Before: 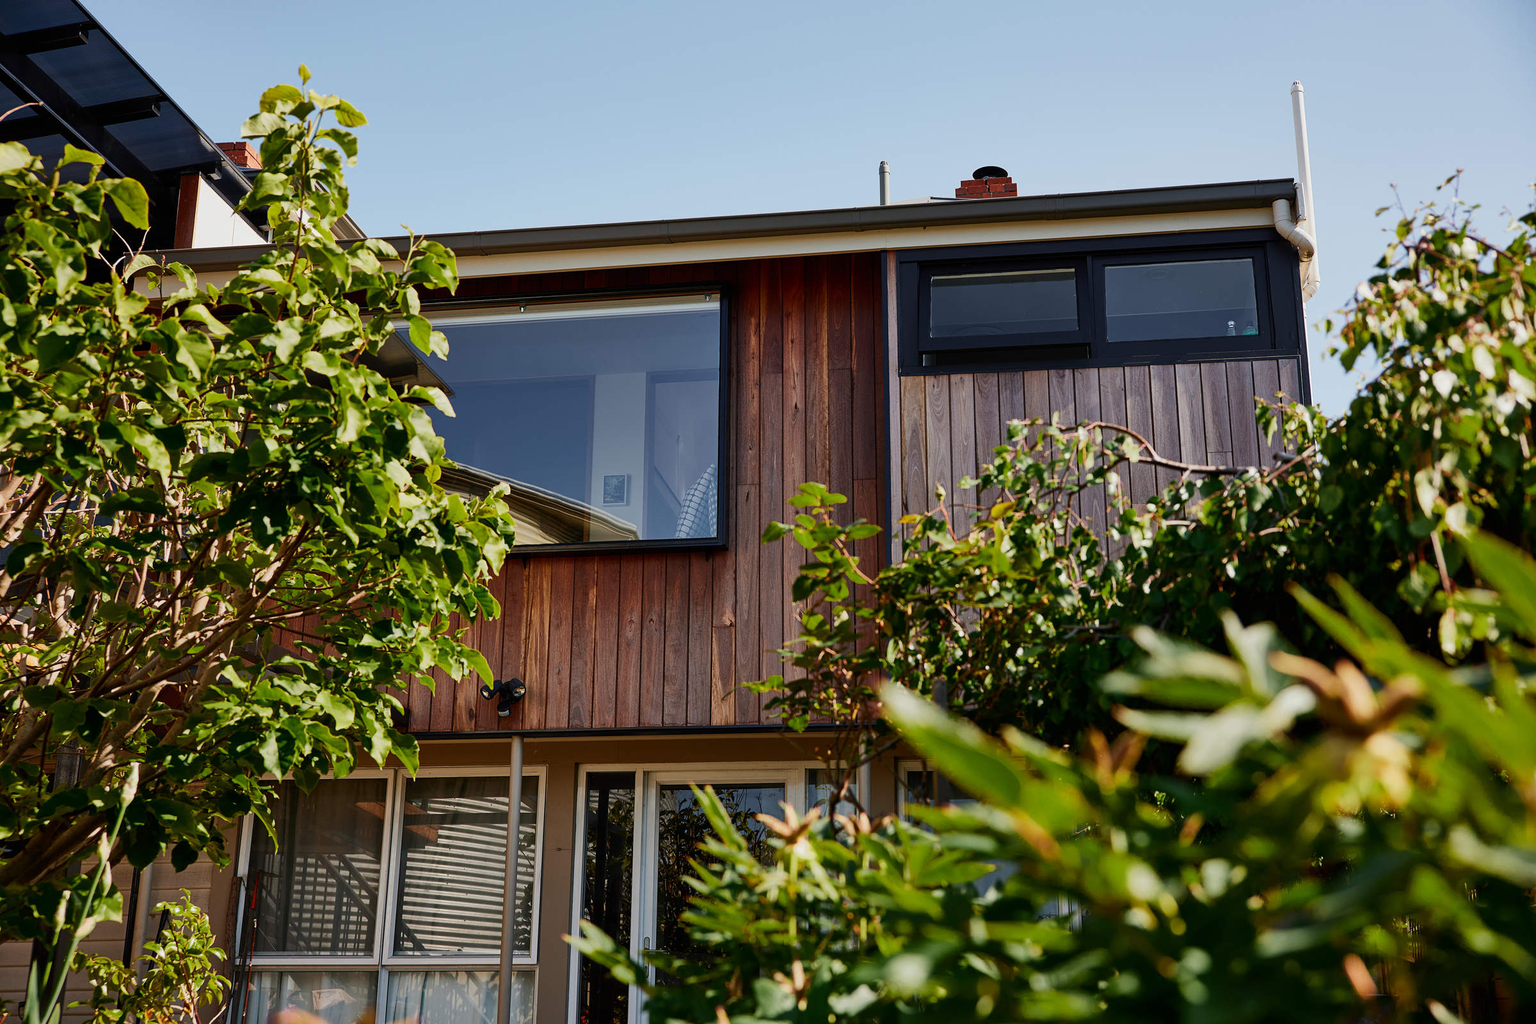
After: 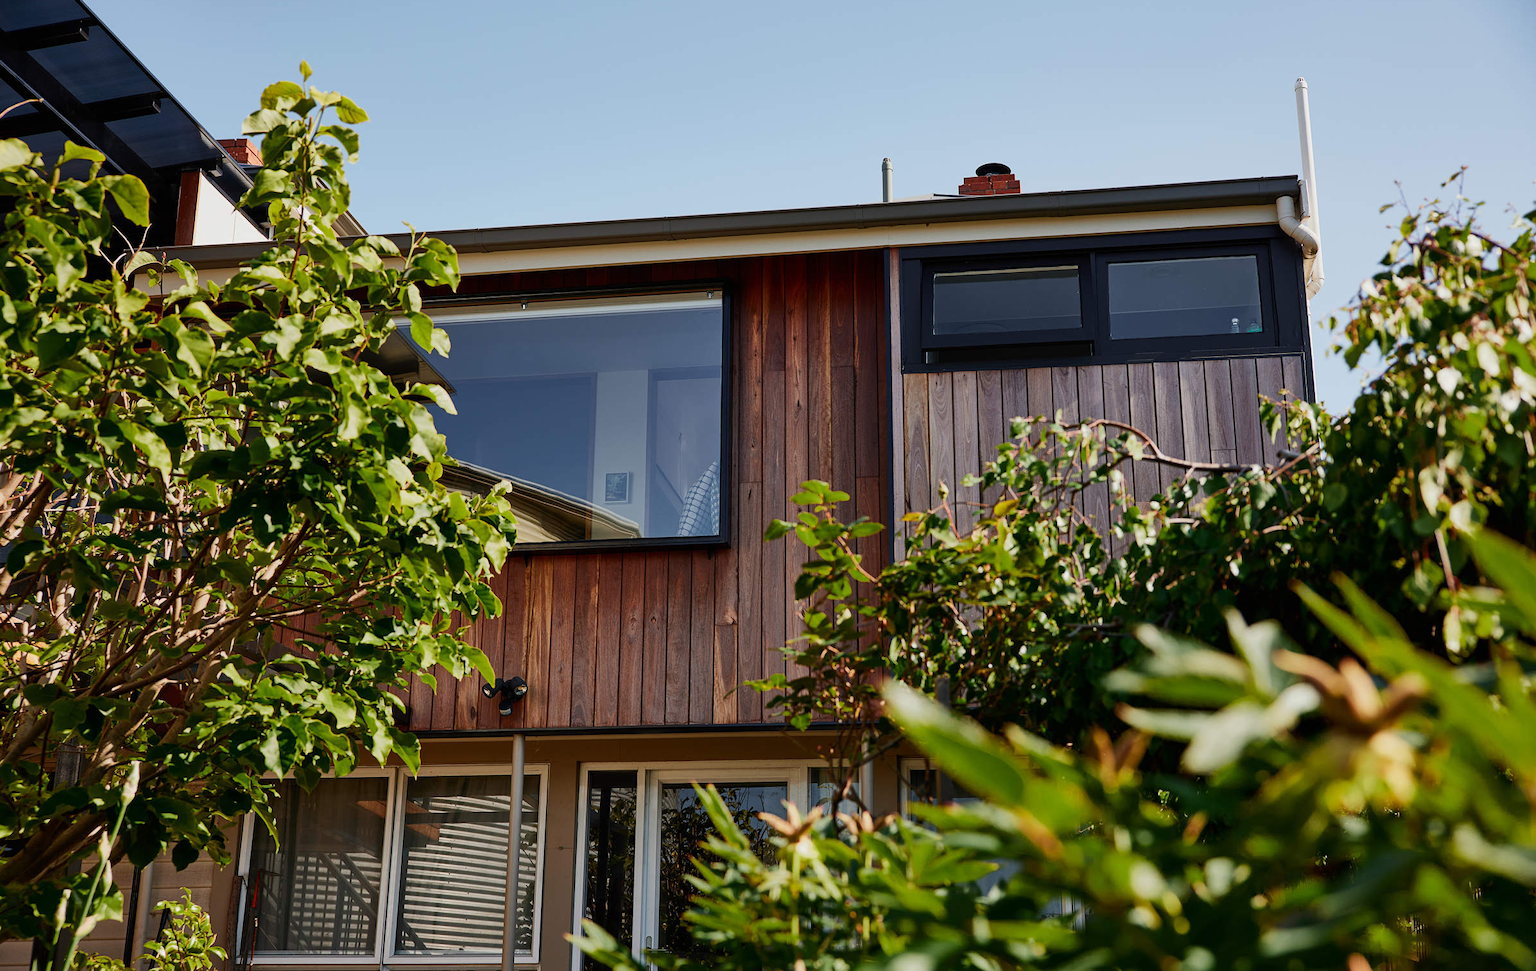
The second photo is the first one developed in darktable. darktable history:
crop: top 0.375%, right 0.265%, bottom 5.054%
